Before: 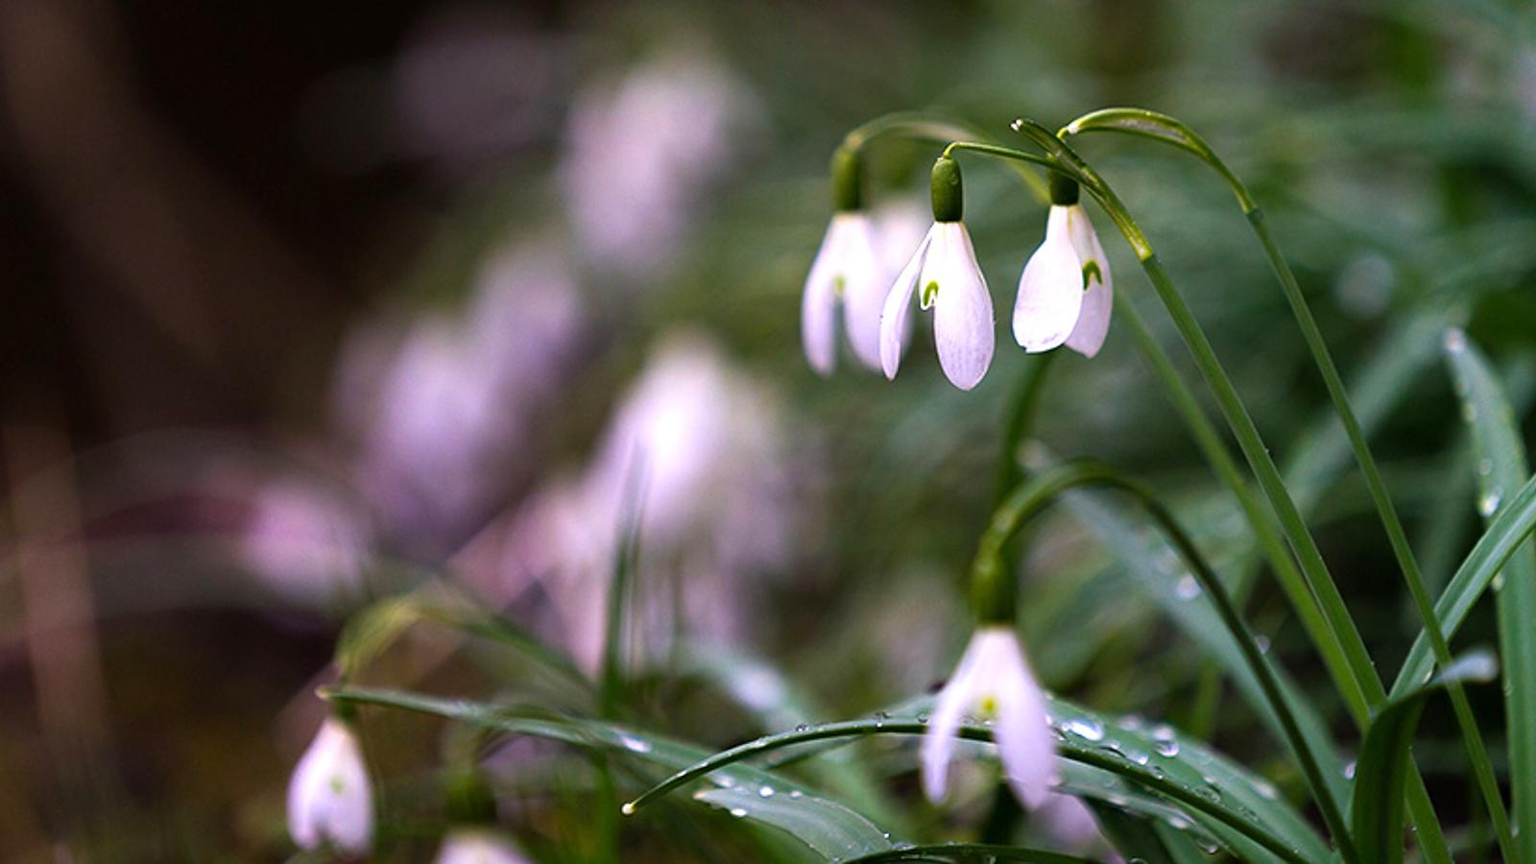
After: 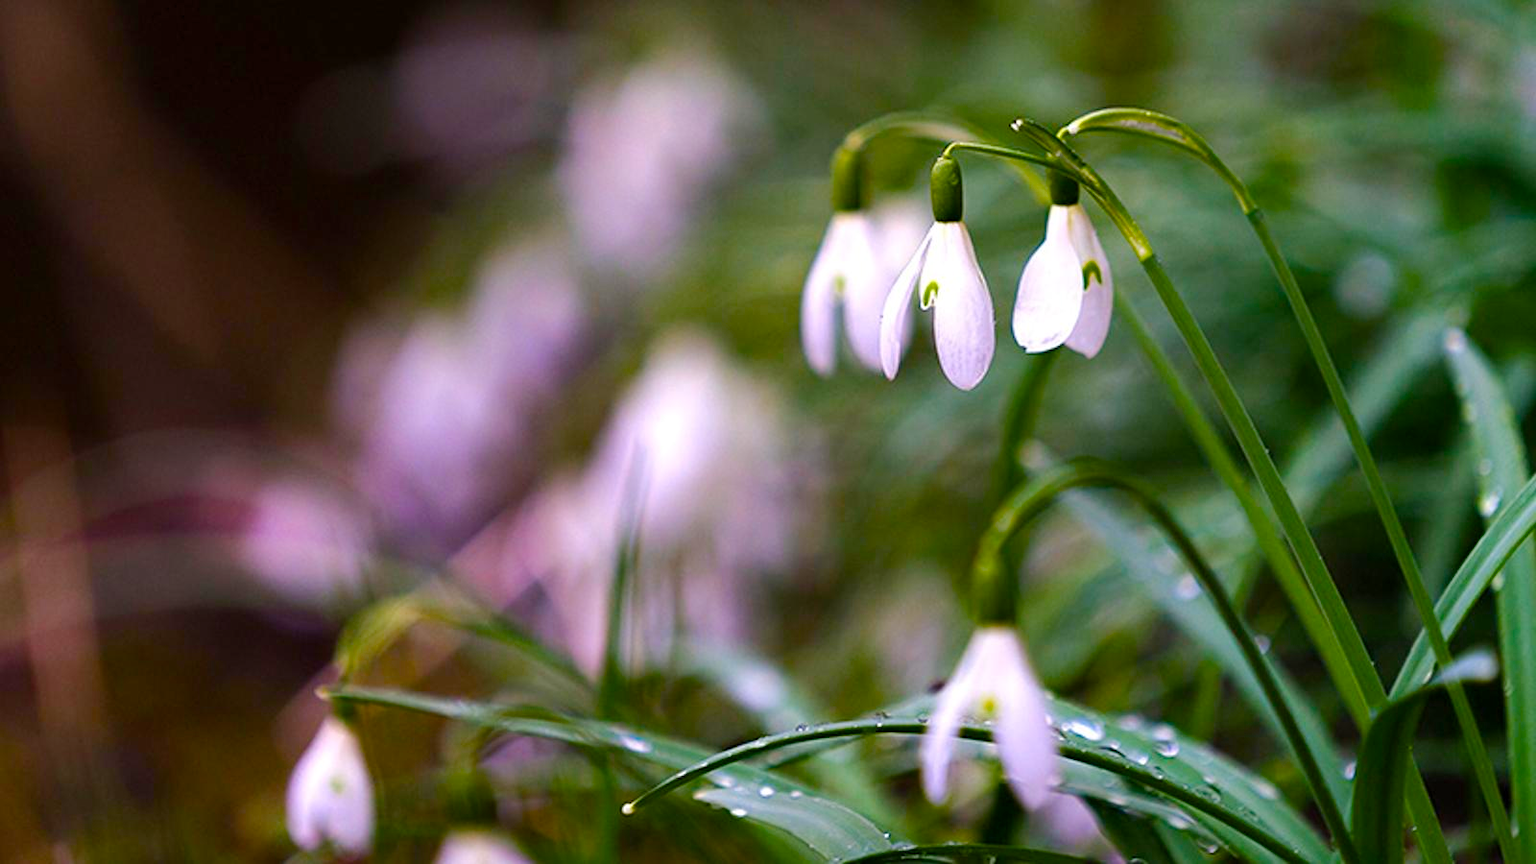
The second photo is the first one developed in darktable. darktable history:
color balance rgb: perceptual saturation grading › global saturation 20%, perceptual saturation grading › highlights -24.8%, perceptual saturation grading › shadows 49.53%, perceptual brilliance grading › mid-tones 10.484%, perceptual brilliance grading › shadows 15.512%
